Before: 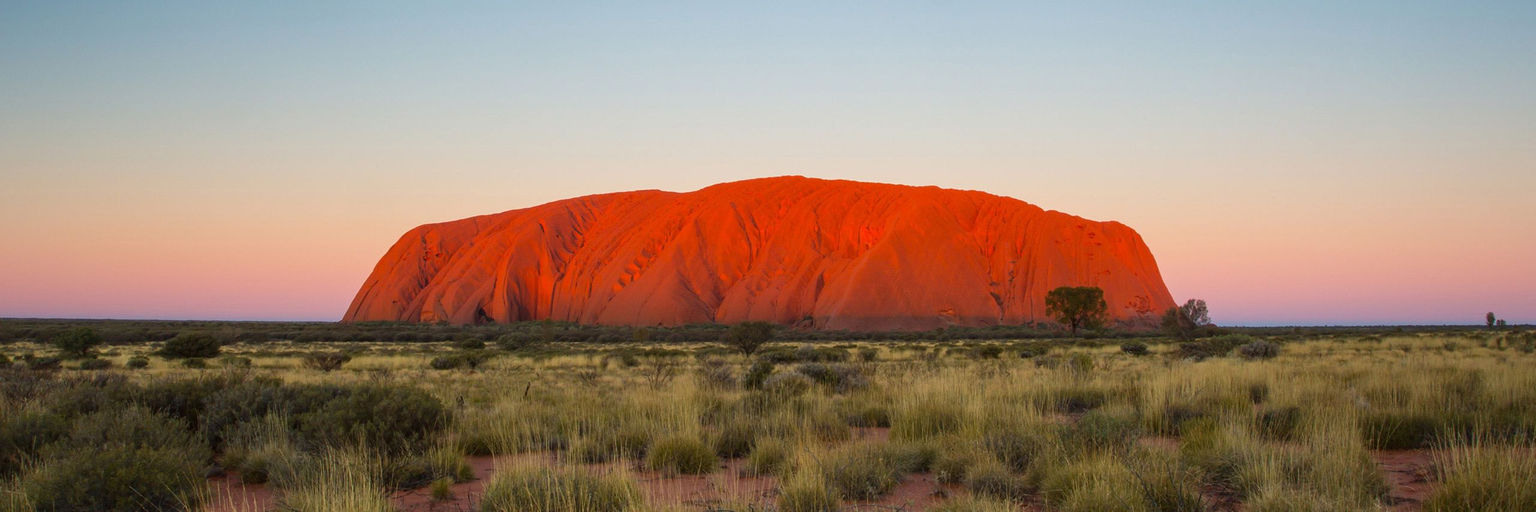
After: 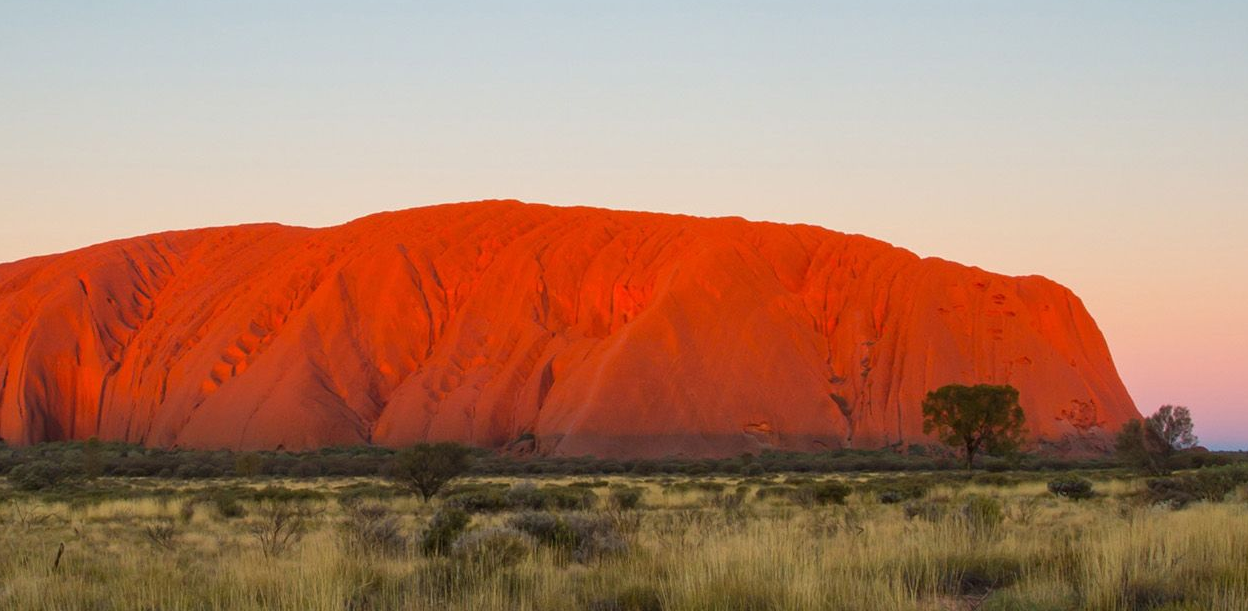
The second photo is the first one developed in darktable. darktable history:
crop: left 32.045%, top 10.968%, right 18.627%, bottom 17.392%
